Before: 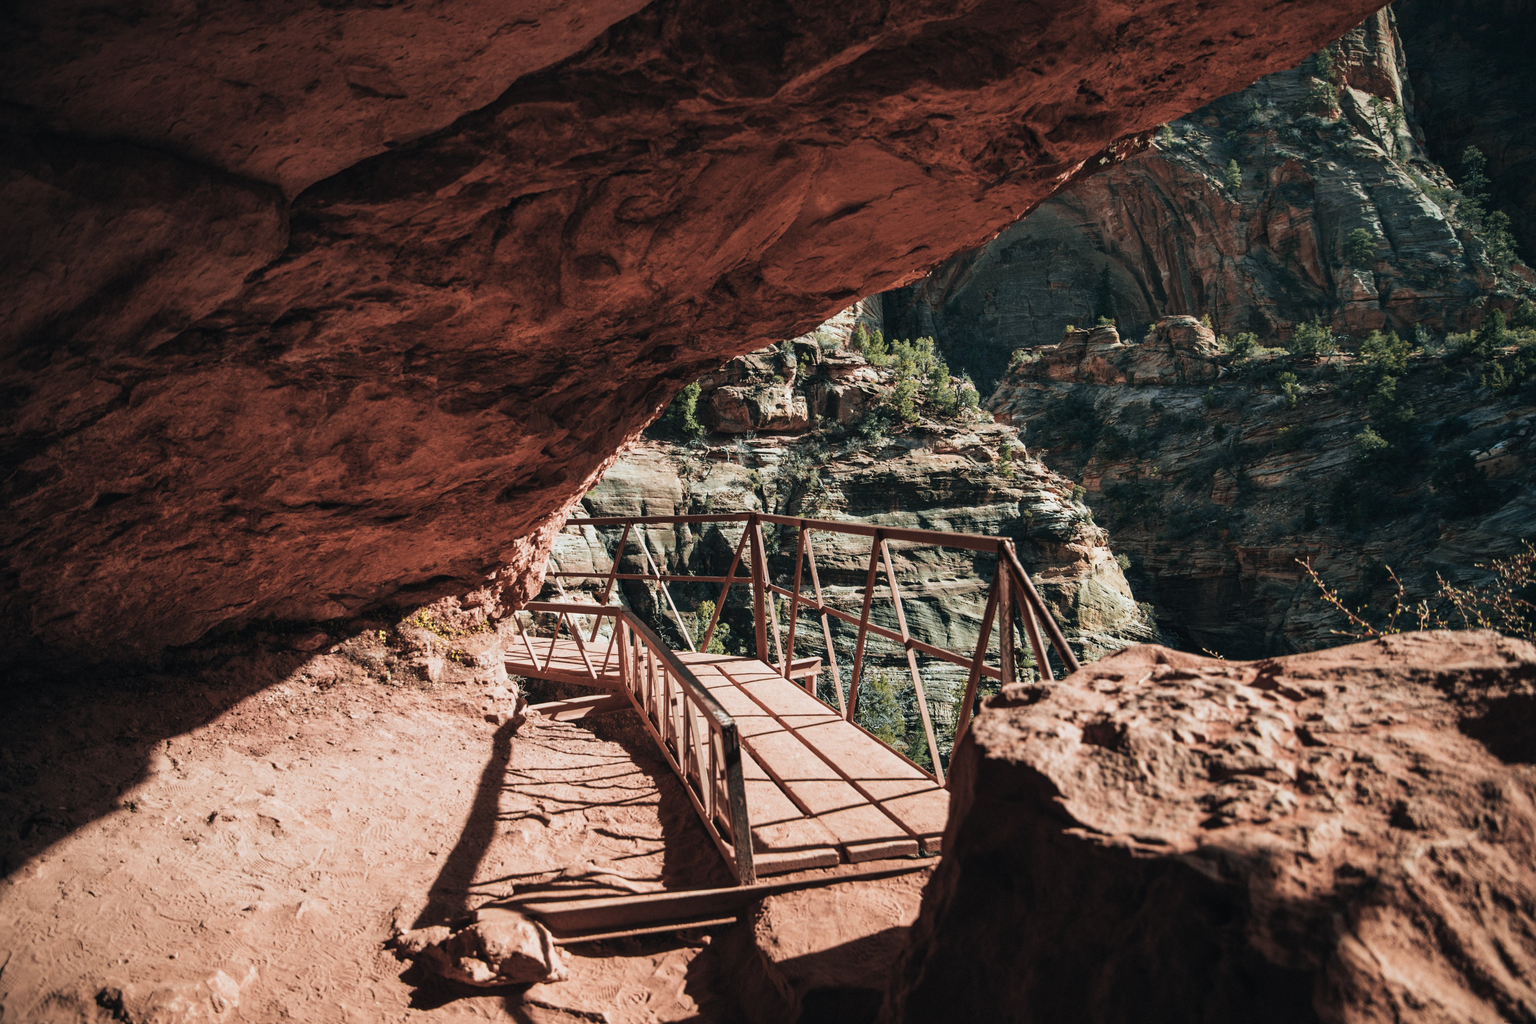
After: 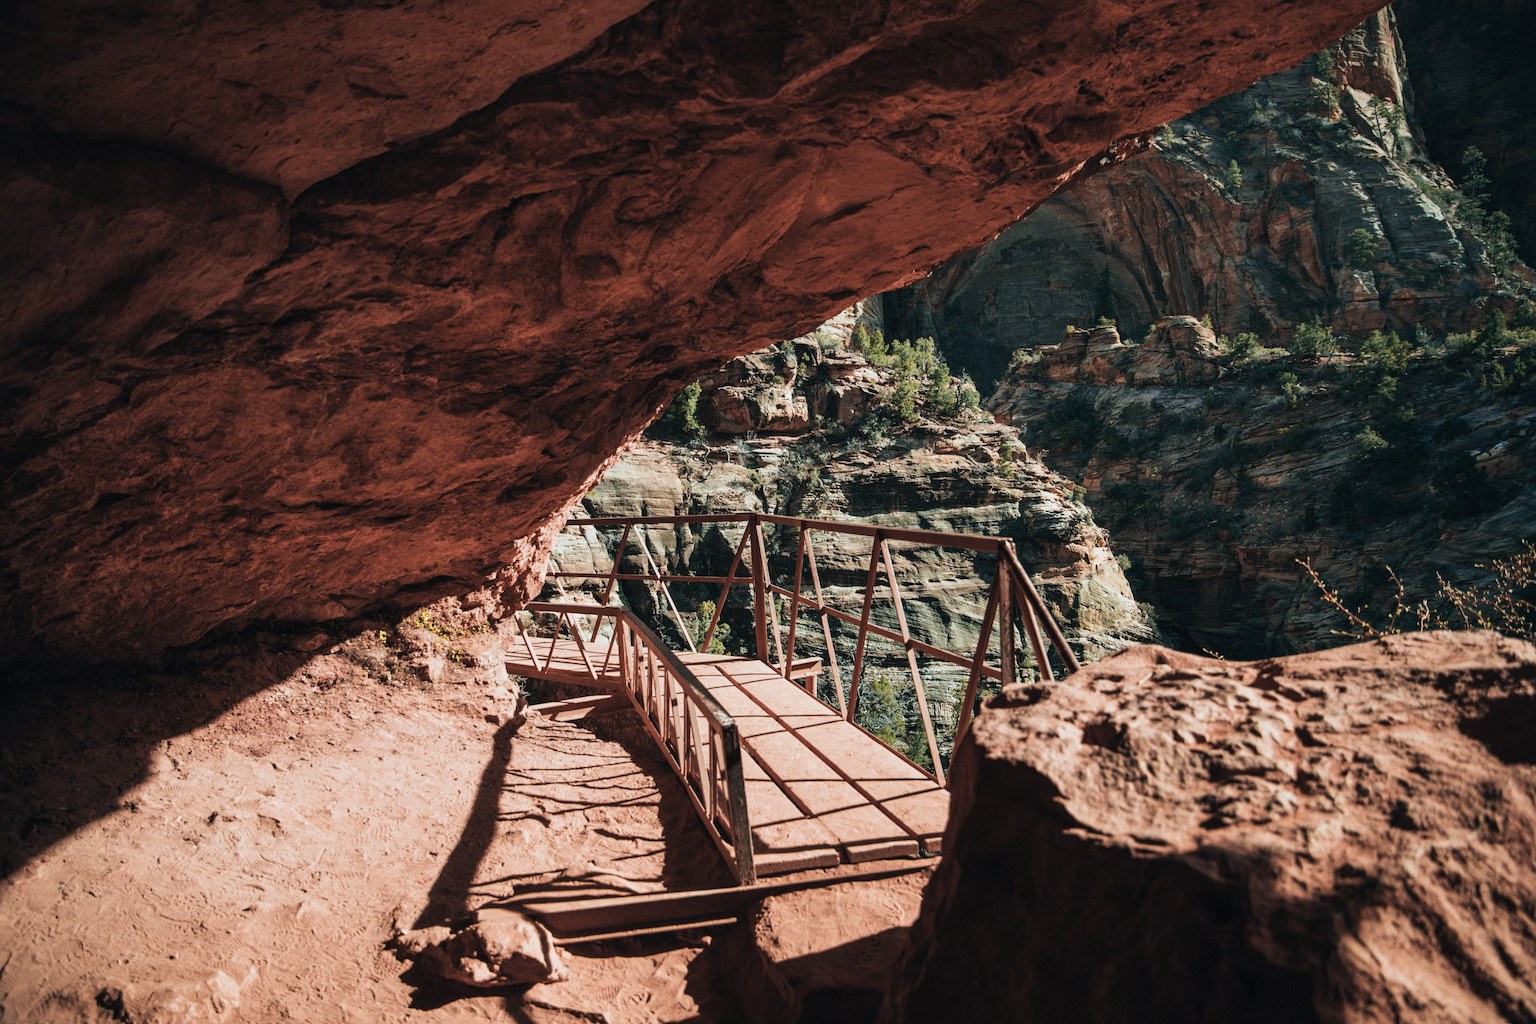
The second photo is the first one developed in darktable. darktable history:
color balance rgb: shadows lift › luminance -9.917%, perceptual saturation grading › global saturation 0.108%, global vibrance 20%
